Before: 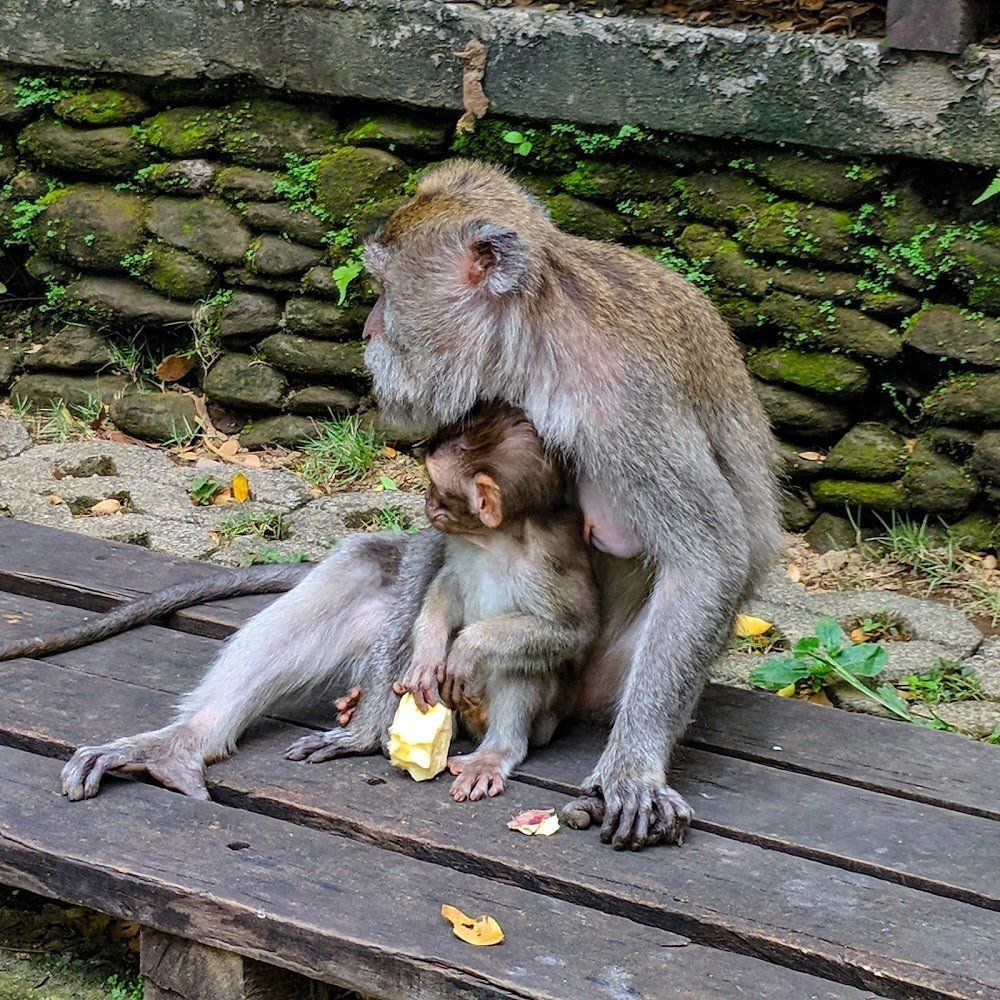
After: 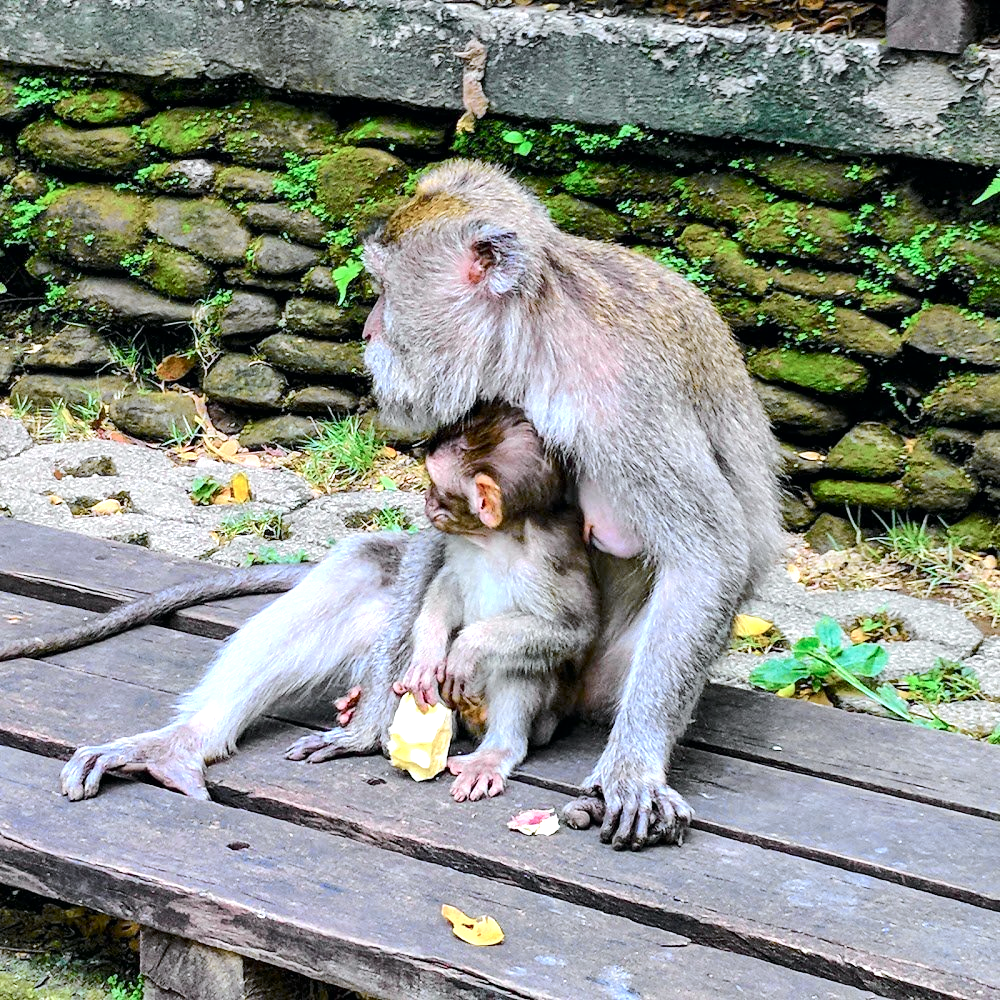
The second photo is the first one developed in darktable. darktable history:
white balance: red 0.967, blue 1.119, emerald 0.756
exposure: black level correction 0, exposure 0.7 EV, compensate highlight preservation false
tone curve: curves: ch0 [(0, 0) (0.037, 0.011) (0.131, 0.108) (0.279, 0.279) (0.476, 0.554) (0.617, 0.693) (0.704, 0.77) (0.813, 0.852) (0.916, 0.924) (1, 0.993)]; ch1 [(0, 0) (0.318, 0.278) (0.444, 0.427) (0.493, 0.492) (0.508, 0.502) (0.534, 0.531) (0.562, 0.571) (0.626, 0.667) (0.746, 0.764) (1, 1)]; ch2 [(0, 0) (0.316, 0.292) (0.381, 0.37) (0.423, 0.448) (0.476, 0.492) (0.502, 0.498) (0.522, 0.518) (0.533, 0.532) (0.586, 0.631) (0.634, 0.663) (0.7, 0.7) (0.861, 0.808) (1, 0.951)], color space Lab, independent channels, preserve colors none
